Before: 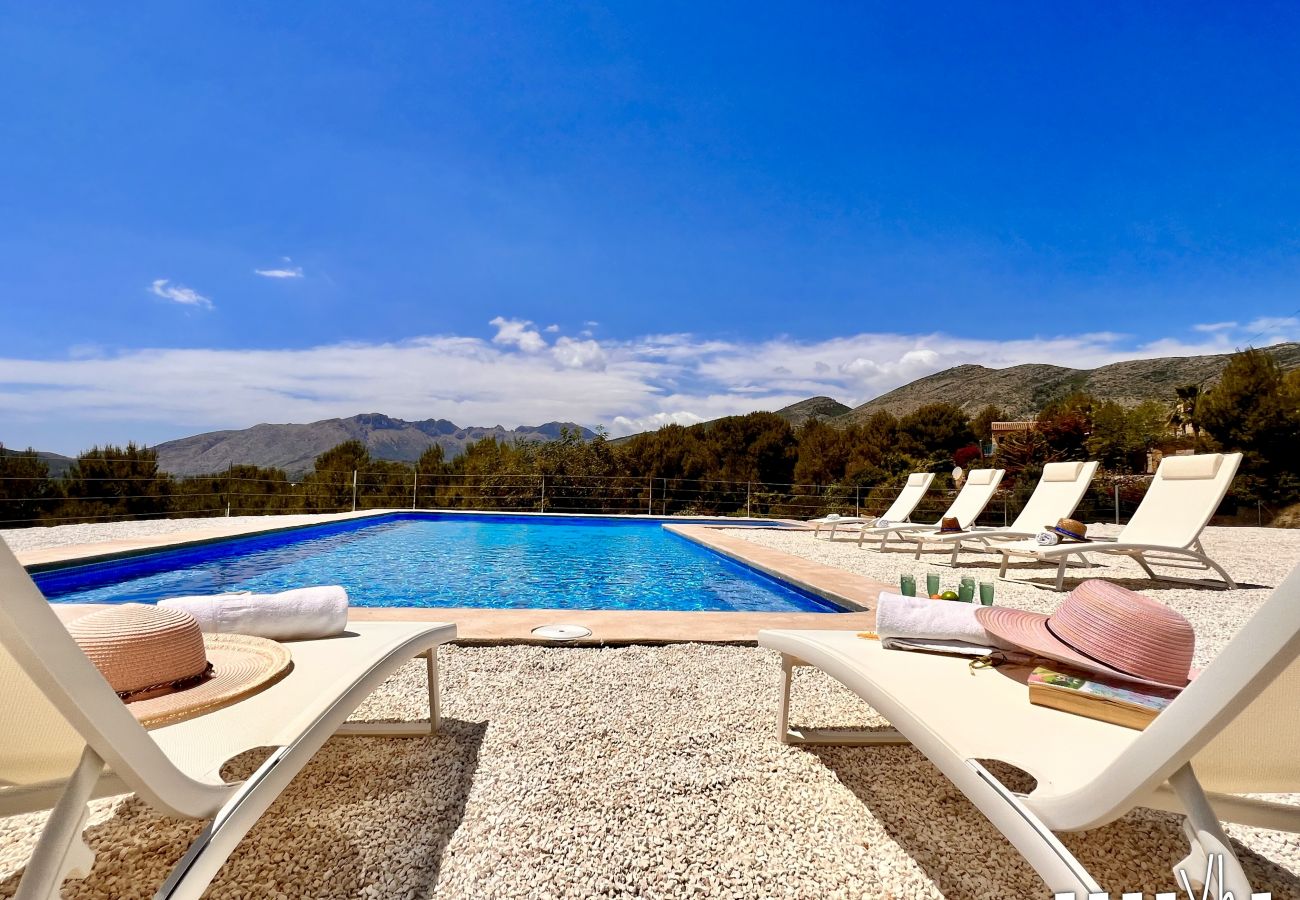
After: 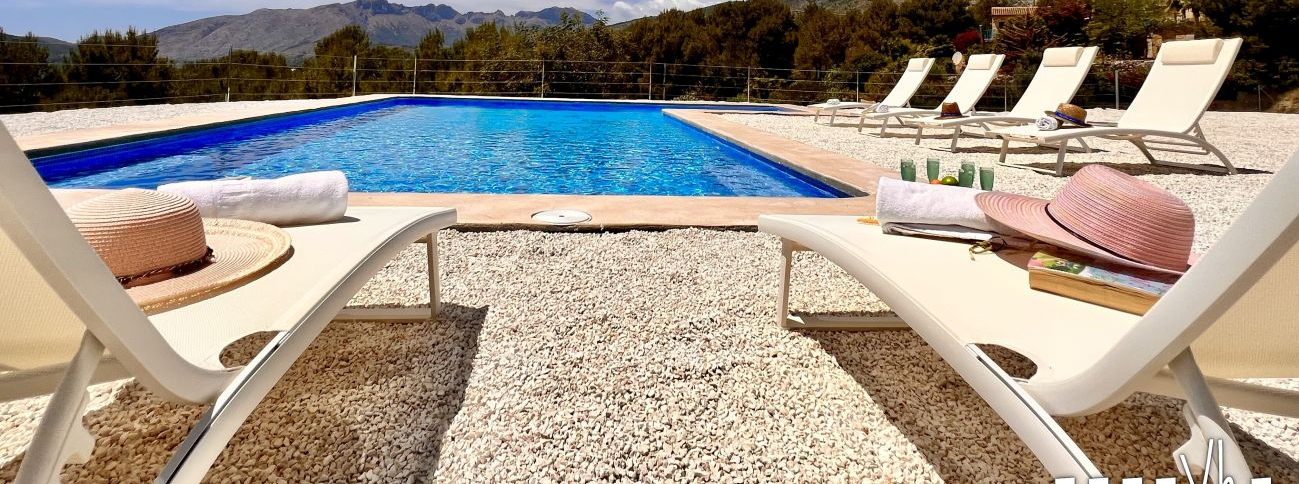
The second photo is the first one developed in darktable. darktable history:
crop and rotate: top 46.152%, right 0.004%
